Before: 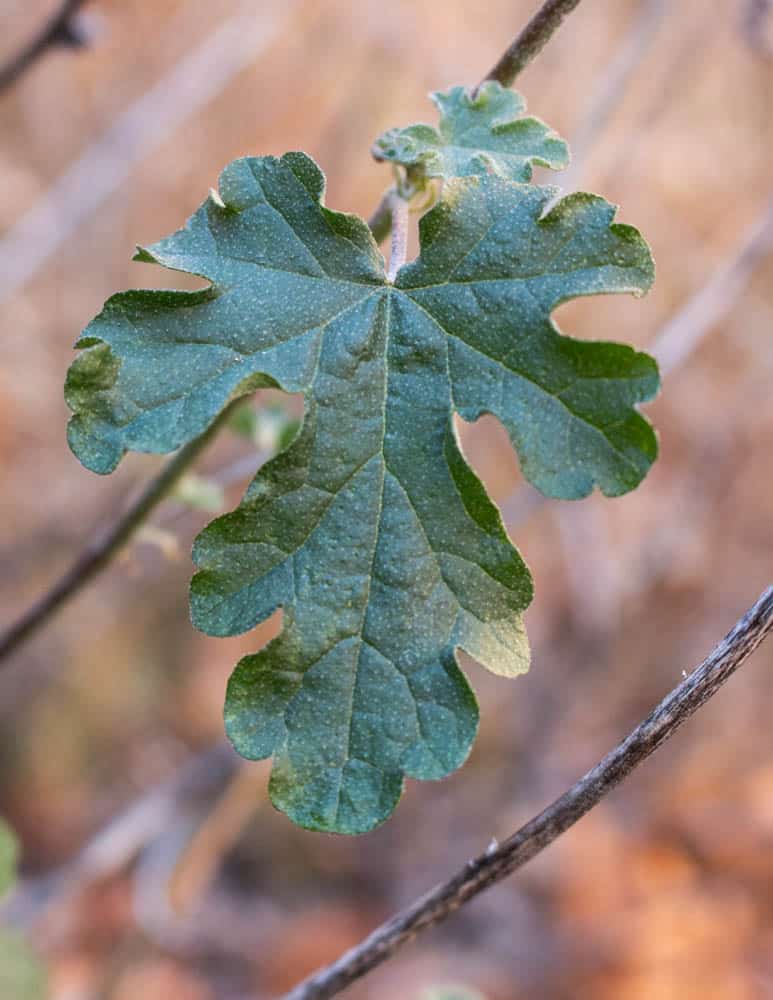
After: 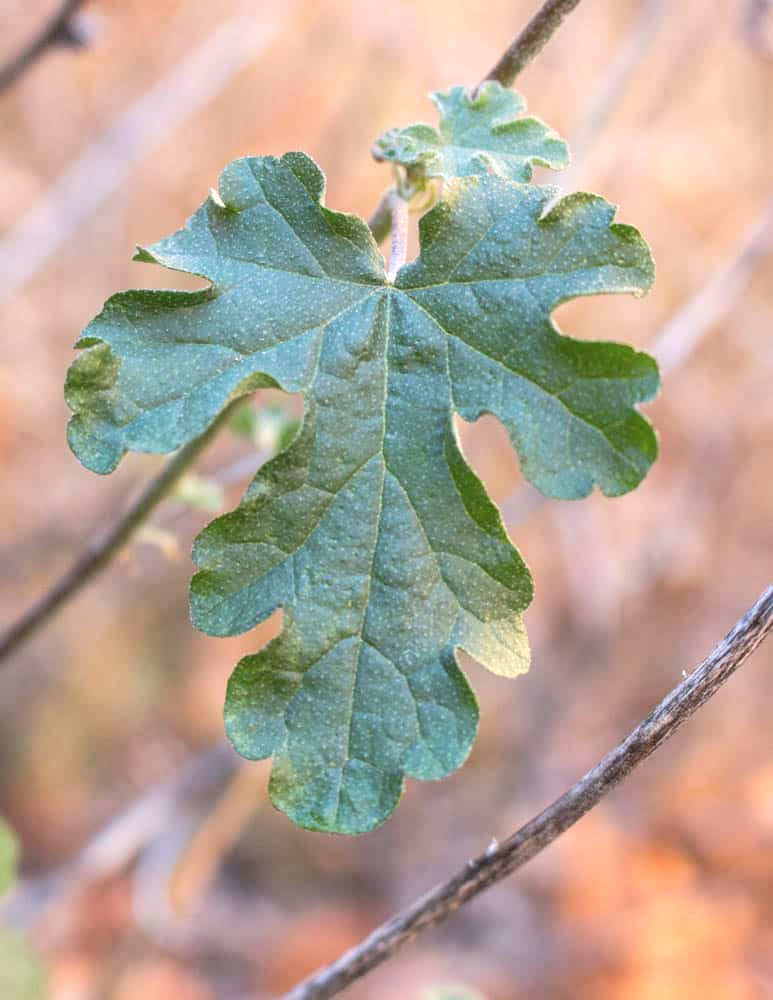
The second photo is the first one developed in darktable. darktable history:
color correction: highlights a* 0.674, highlights b* 2.85, saturation 1.07
contrast brightness saturation: contrast -0.134, brightness 0.045, saturation -0.128
exposure: exposure 0.701 EV, compensate highlight preservation false
